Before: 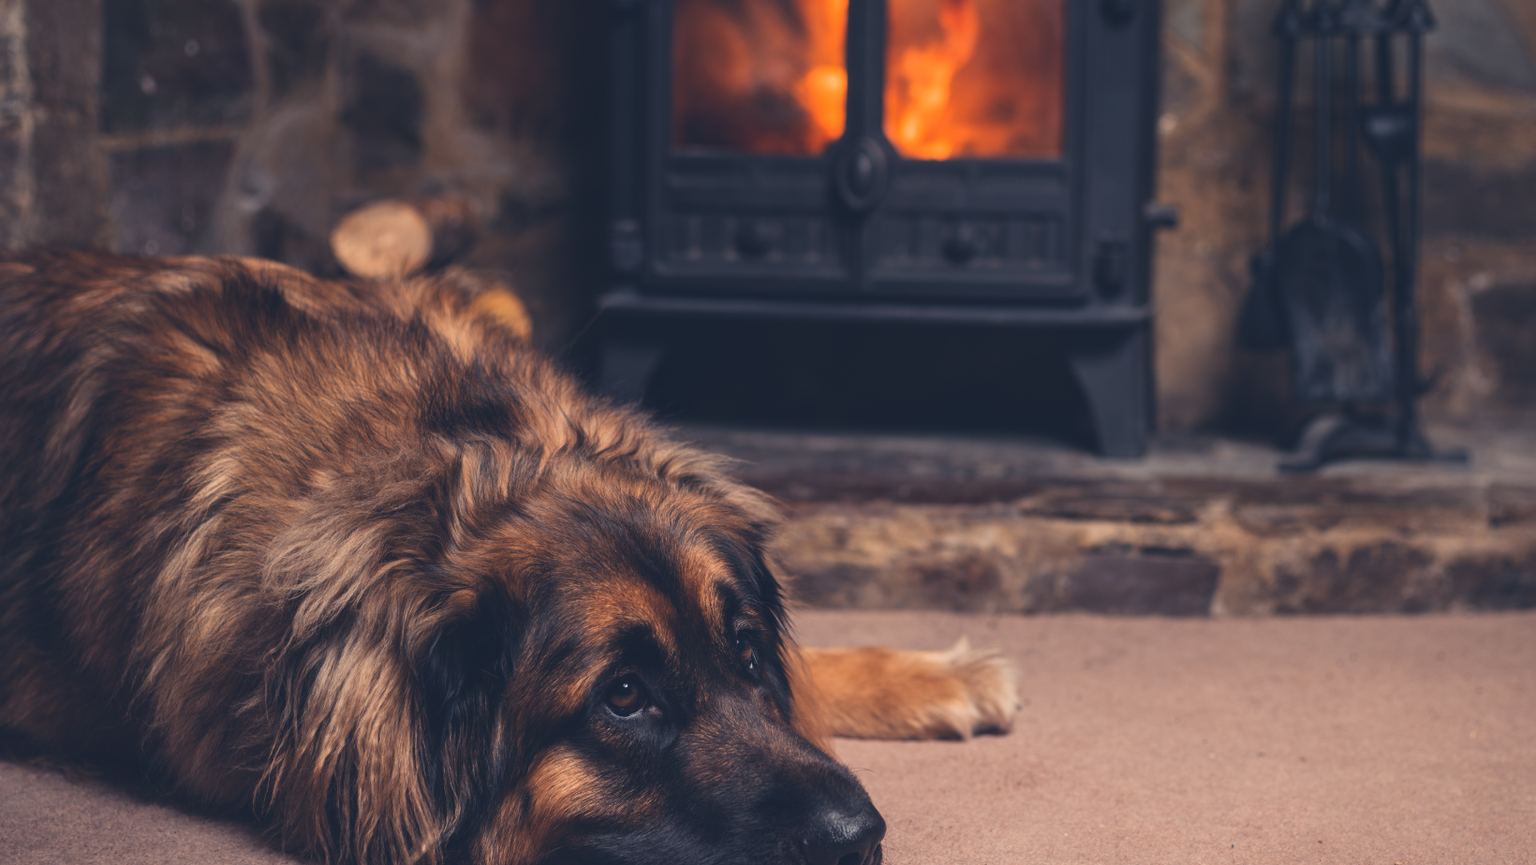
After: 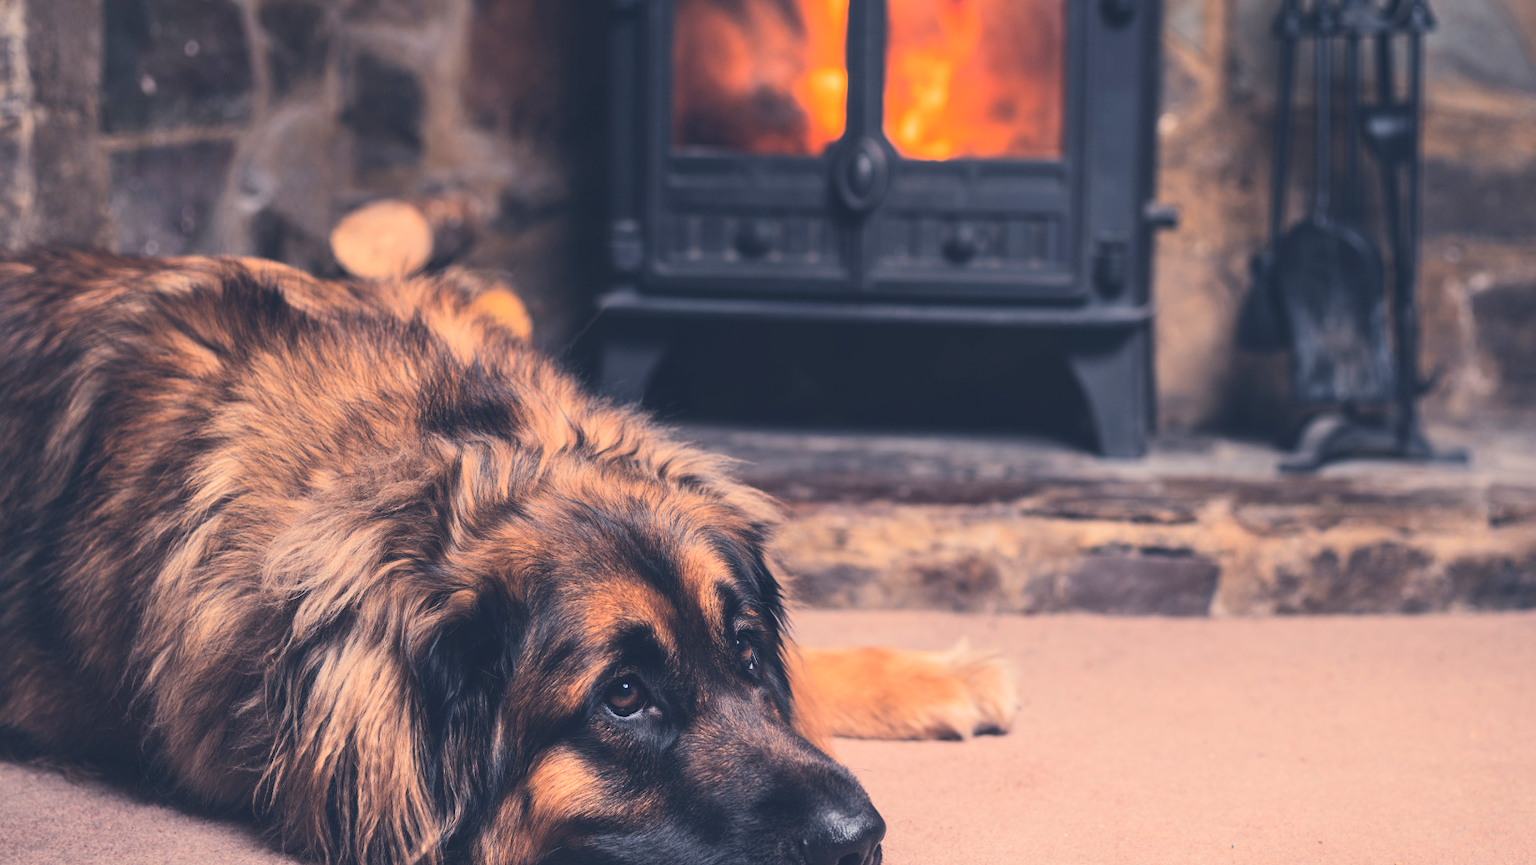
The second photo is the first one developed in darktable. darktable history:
tone equalizer: -7 EV 0.147 EV, -6 EV 0.639 EV, -5 EV 1.14 EV, -4 EV 1.31 EV, -3 EV 1.18 EV, -2 EV 0.6 EV, -1 EV 0.167 EV, edges refinement/feathering 500, mask exposure compensation -1.57 EV, preserve details no
